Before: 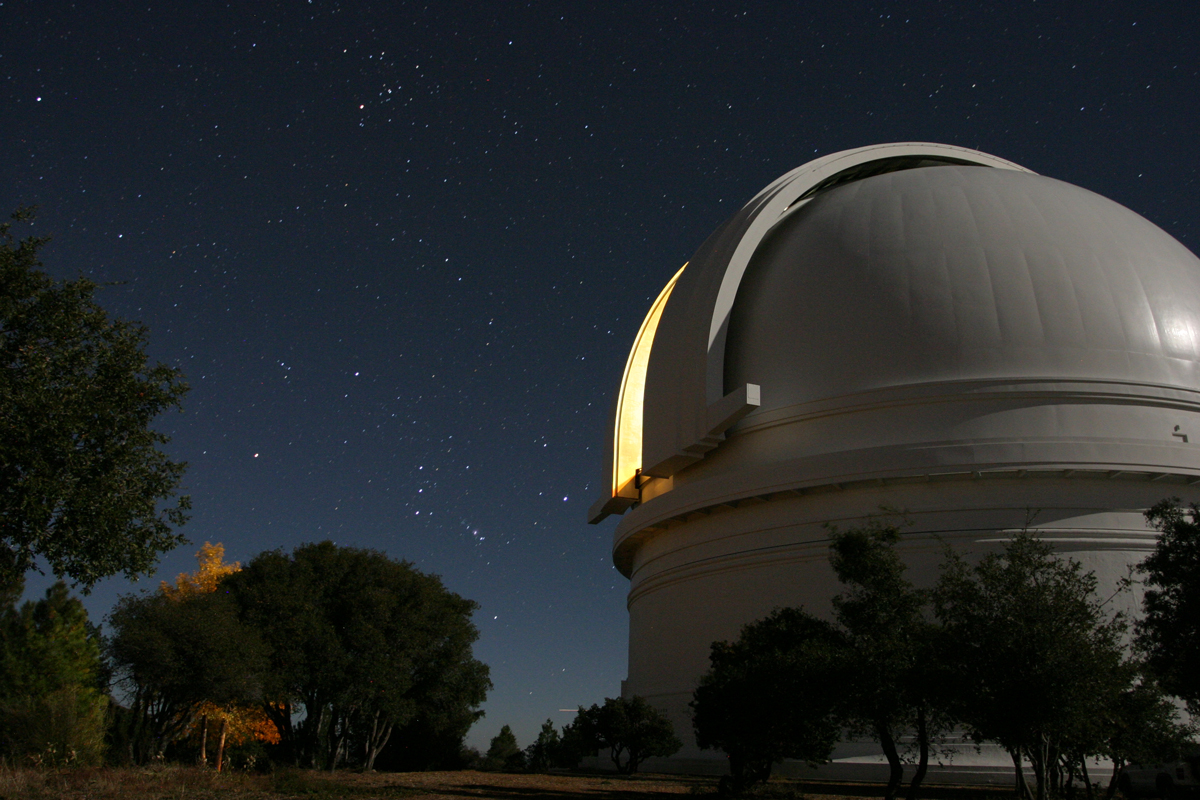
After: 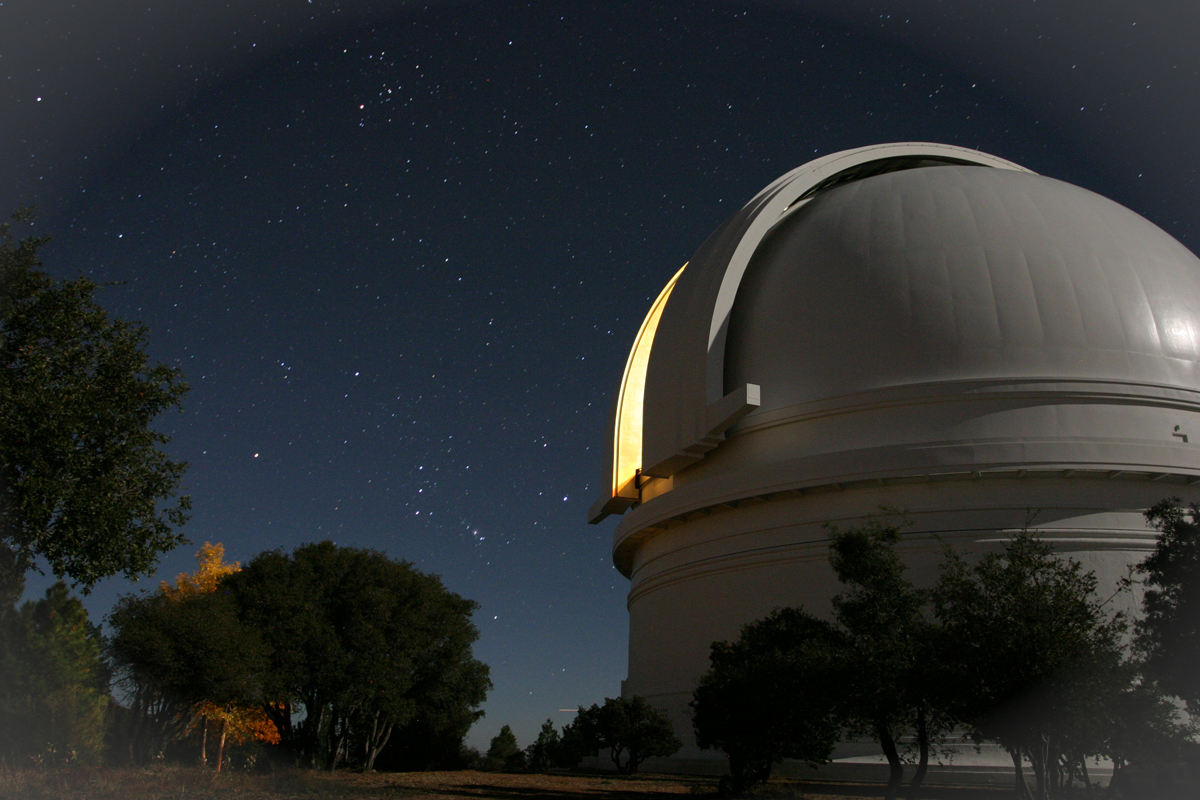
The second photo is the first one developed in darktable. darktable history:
vignetting: fall-off start 99.5%, brightness 0.057, saturation 0.003, width/height ratio 1.322, unbound false
